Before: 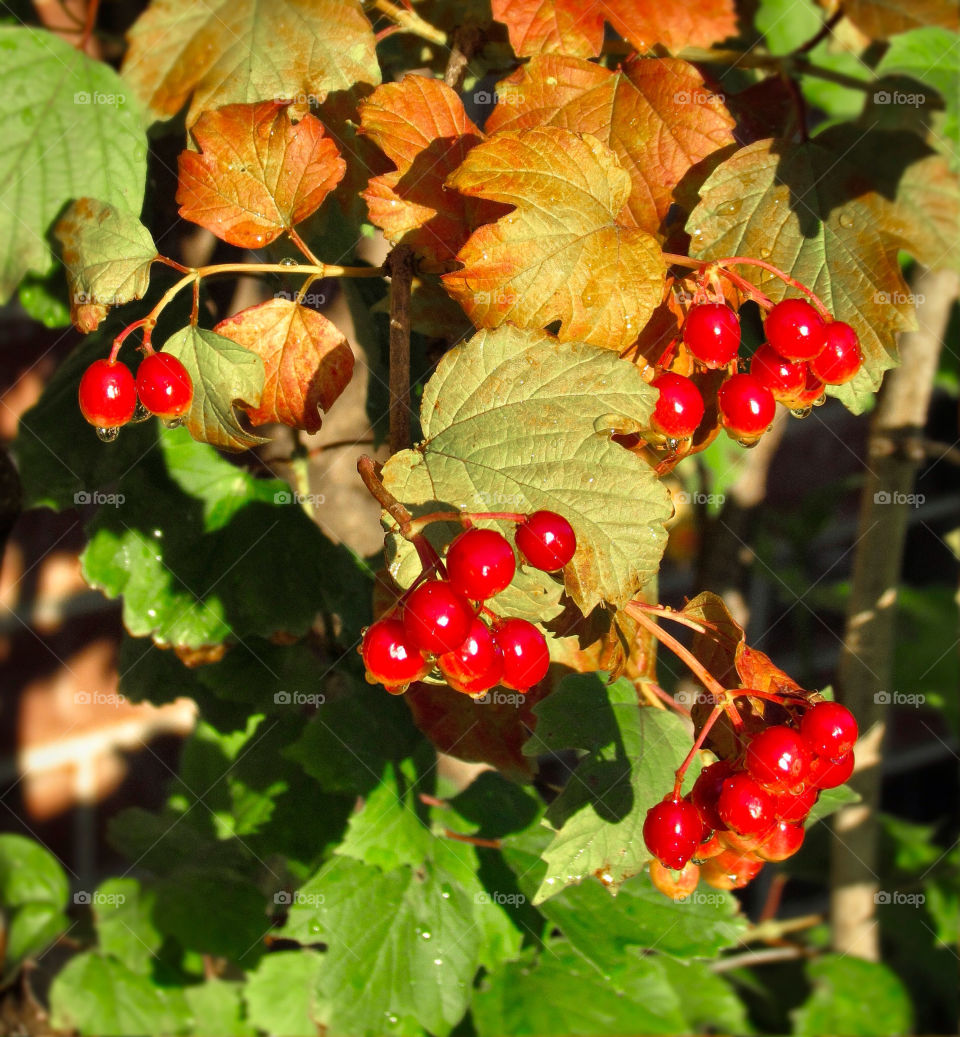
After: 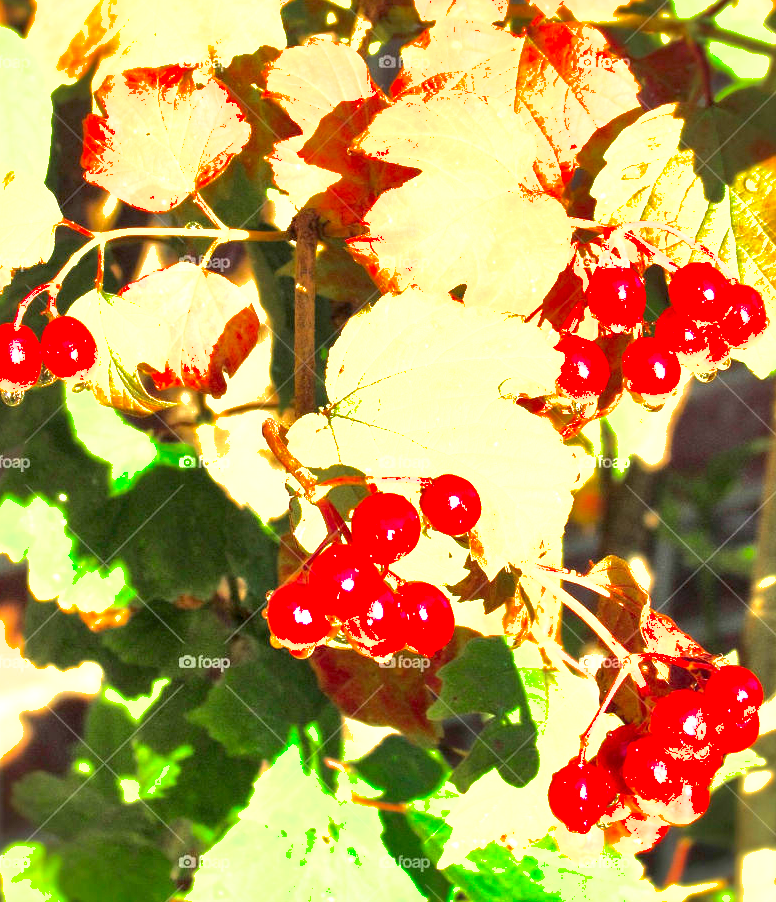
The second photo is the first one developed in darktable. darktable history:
crop: left 9.929%, top 3.475%, right 9.188%, bottom 9.529%
shadows and highlights: on, module defaults
exposure: black level correction 0, exposure 2.088 EV, compensate exposure bias true, compensate highlight preservation false
tone equalizer: on, module defaults
local contrast: mode bilateral grid, contrast 70, coarseness 75, detail 180%, midtone range 0.2
color correction: saturation 1.11
